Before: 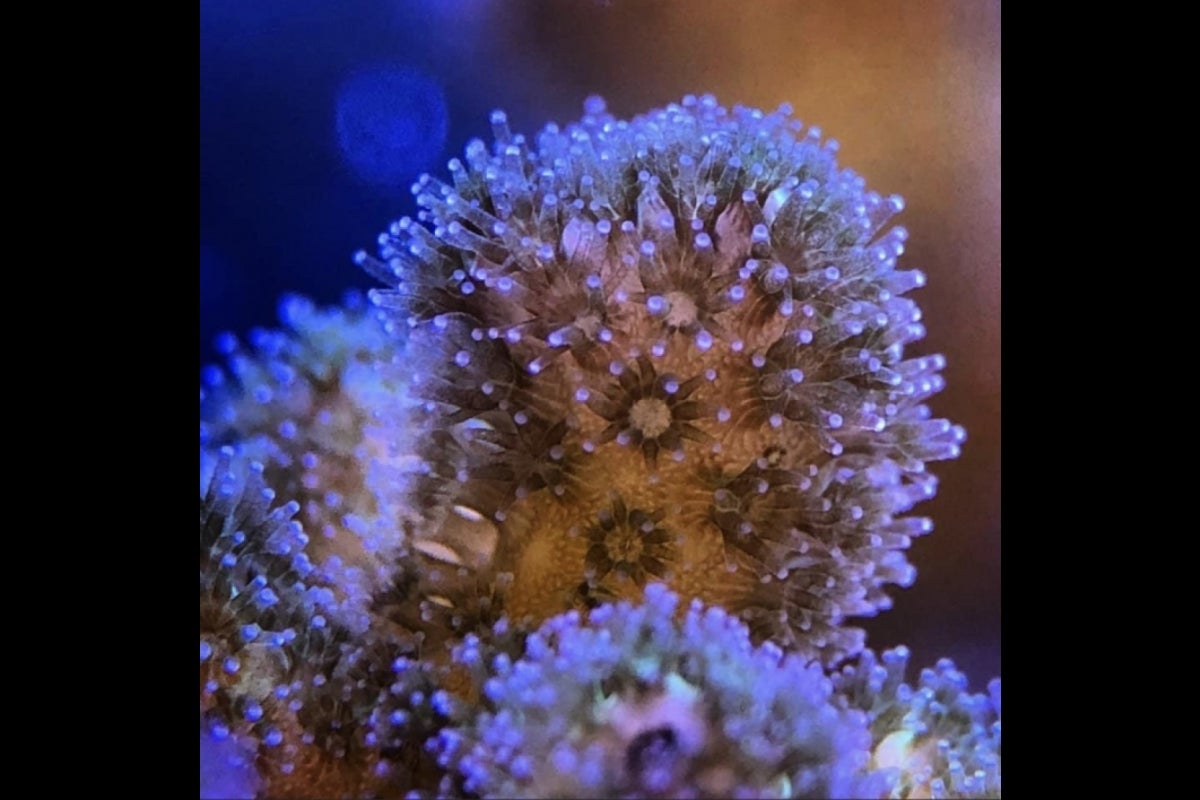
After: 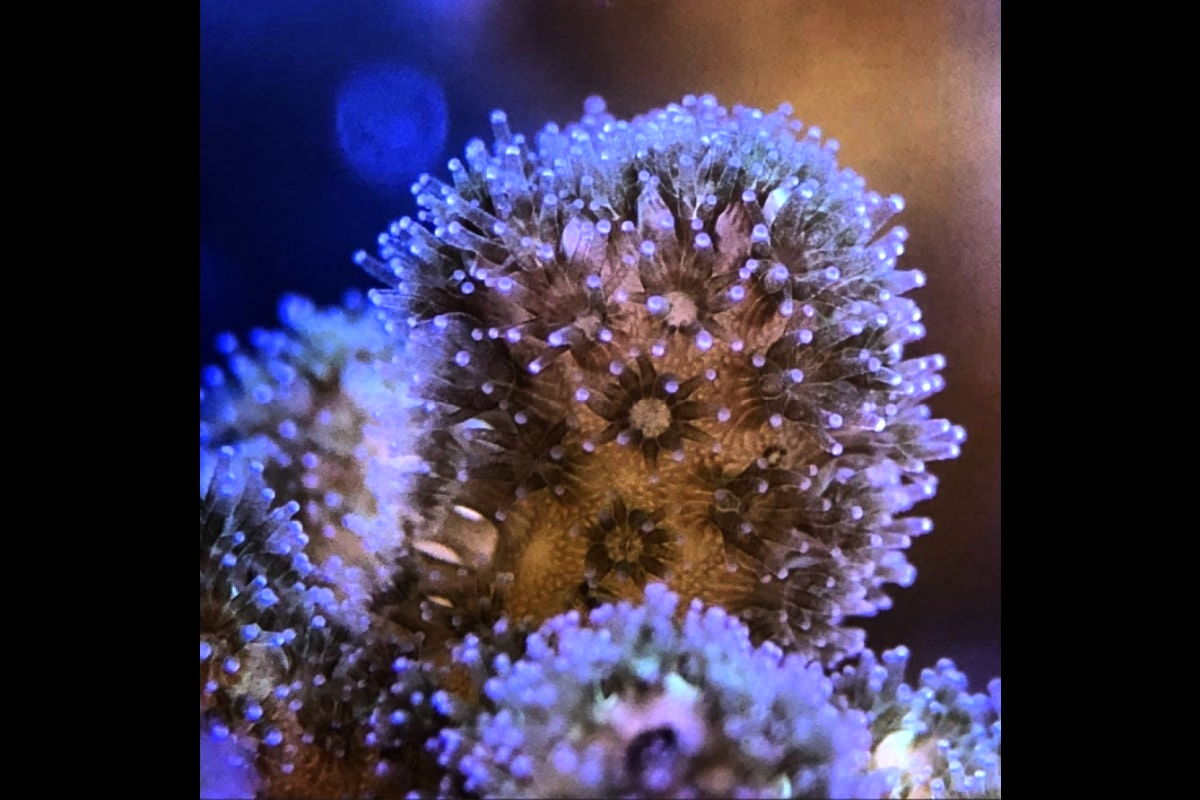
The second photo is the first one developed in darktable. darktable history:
tone equalizer: -8 EV -0.747 EV, -7 EV -0.67 EV, -6 EV -0.607 EV, -5 EV -0.374 EV, -3 EV 0.404 EV, -2 EV 0.6 EV, -1 EV 0.699 EV, +0 EV 0.736 EV, edges refinement/feathering 500, mask exposure compensation -1.57 EV, preserve details no
